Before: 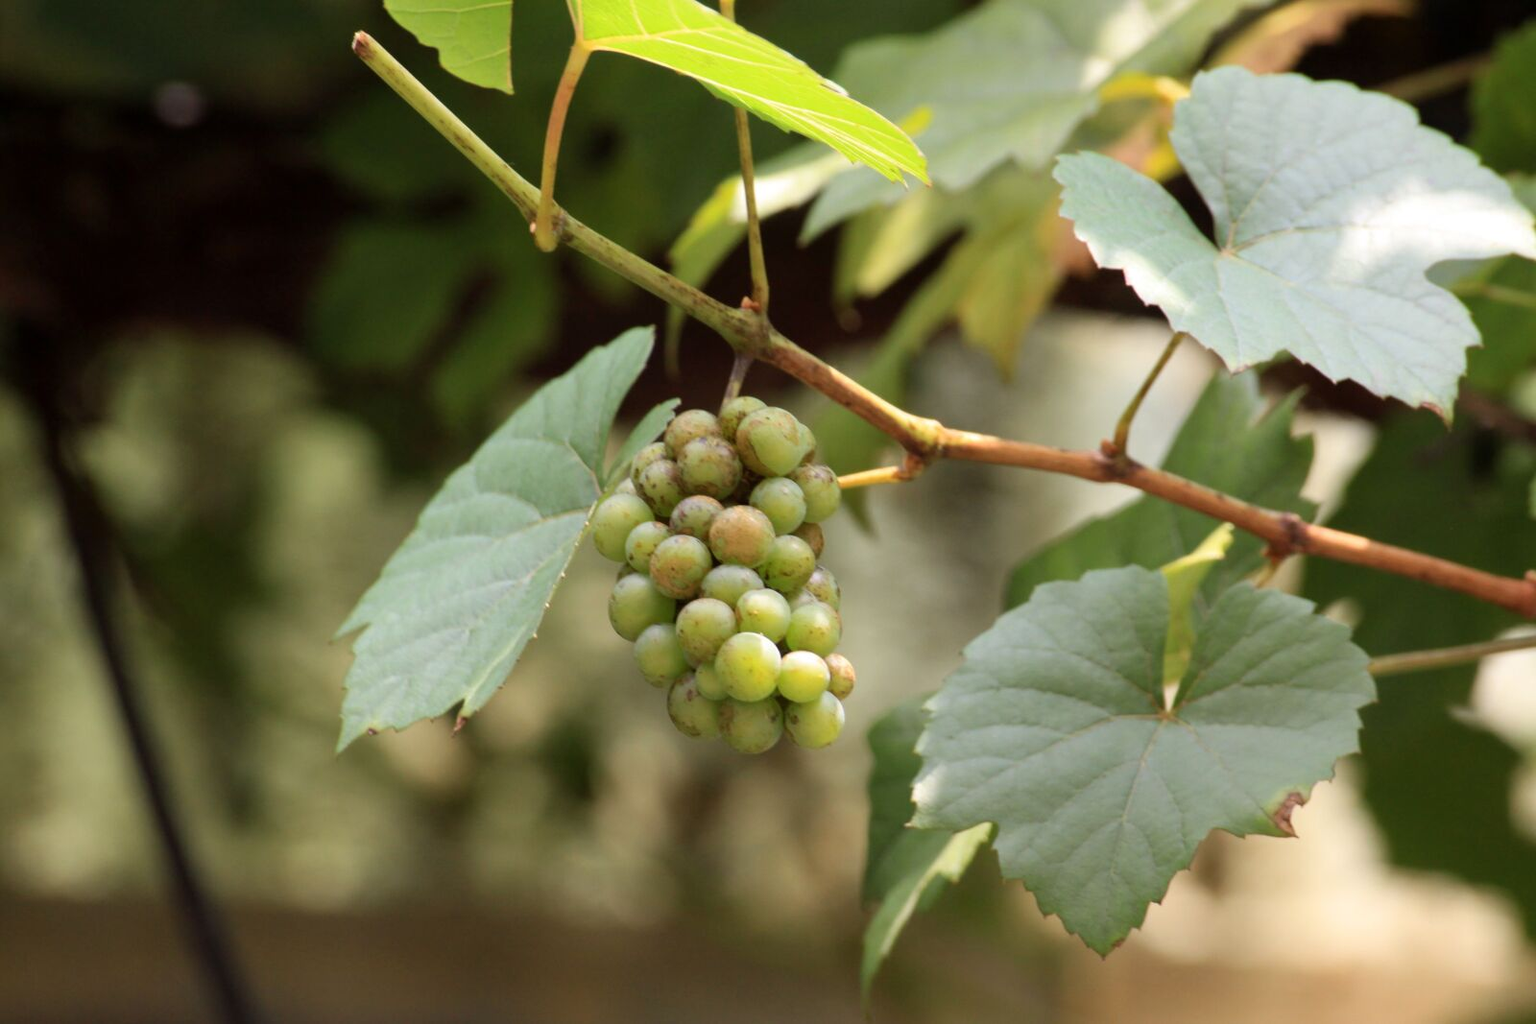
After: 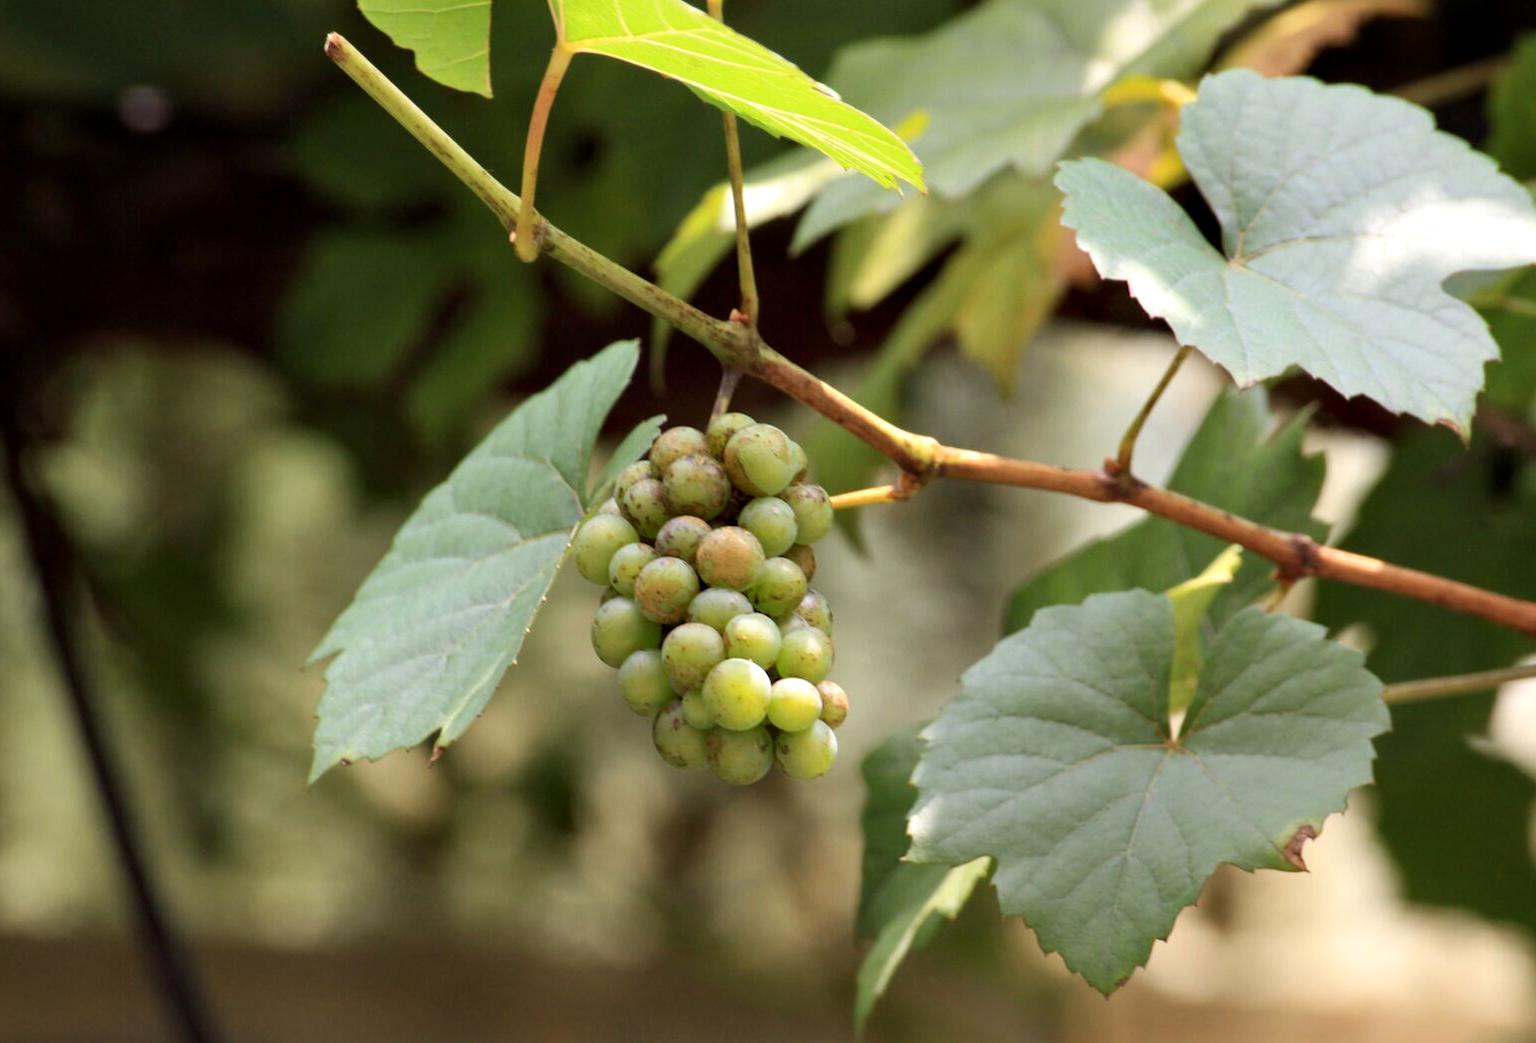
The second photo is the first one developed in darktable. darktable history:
crop and rotate: left 2.646%, right 1.273%, bottom 2.071%
contrast equalizer: octaves 7, y [[0.528 ×6], [0.514 ×6], [0.362 ×6], [0 ×6], [0 ×6]]
